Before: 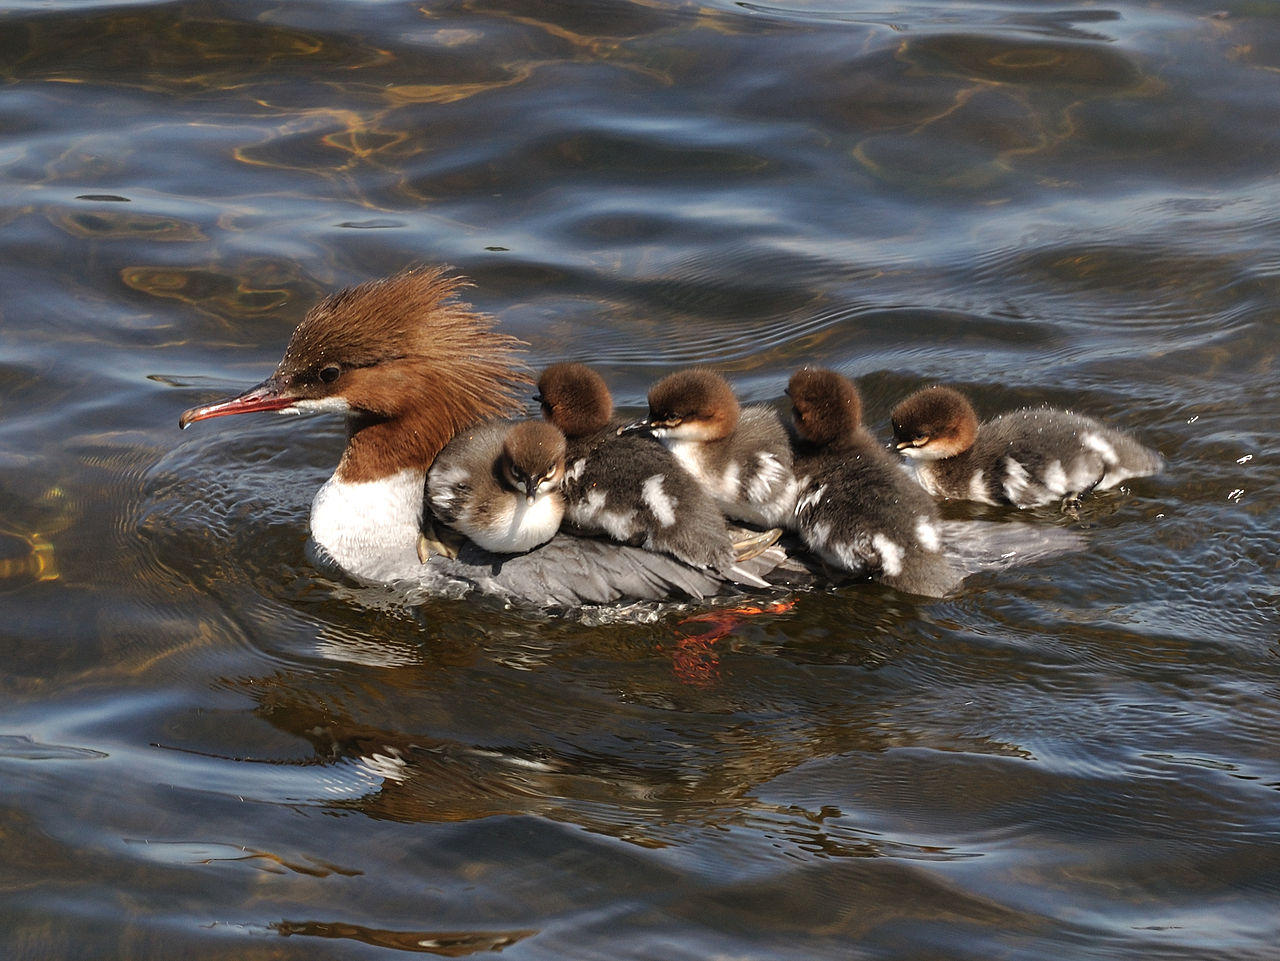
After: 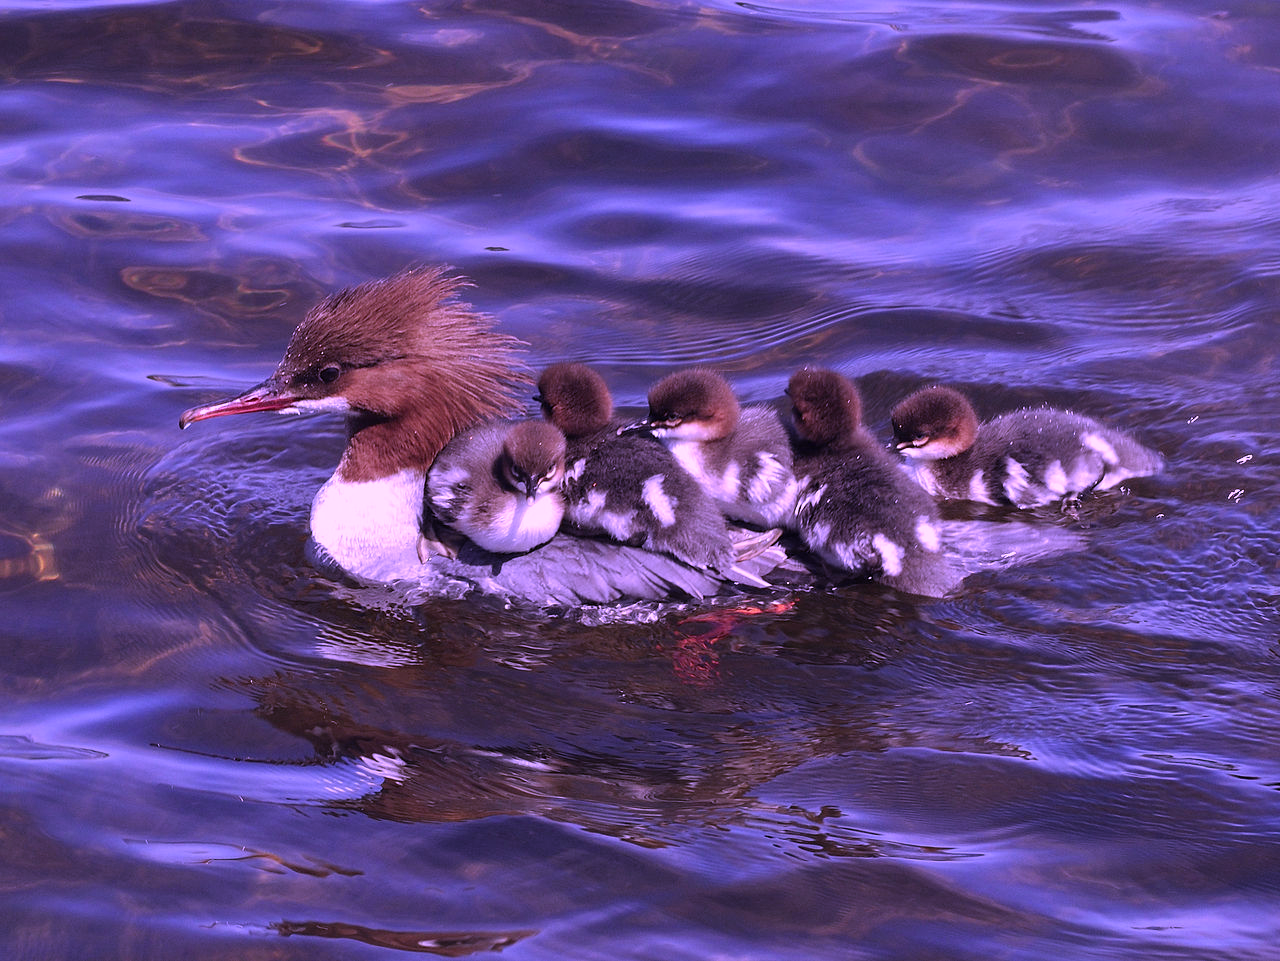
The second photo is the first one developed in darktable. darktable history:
color calibration: illuminant custom, x 0.38, y 0.483, temperature 4451.67 K
